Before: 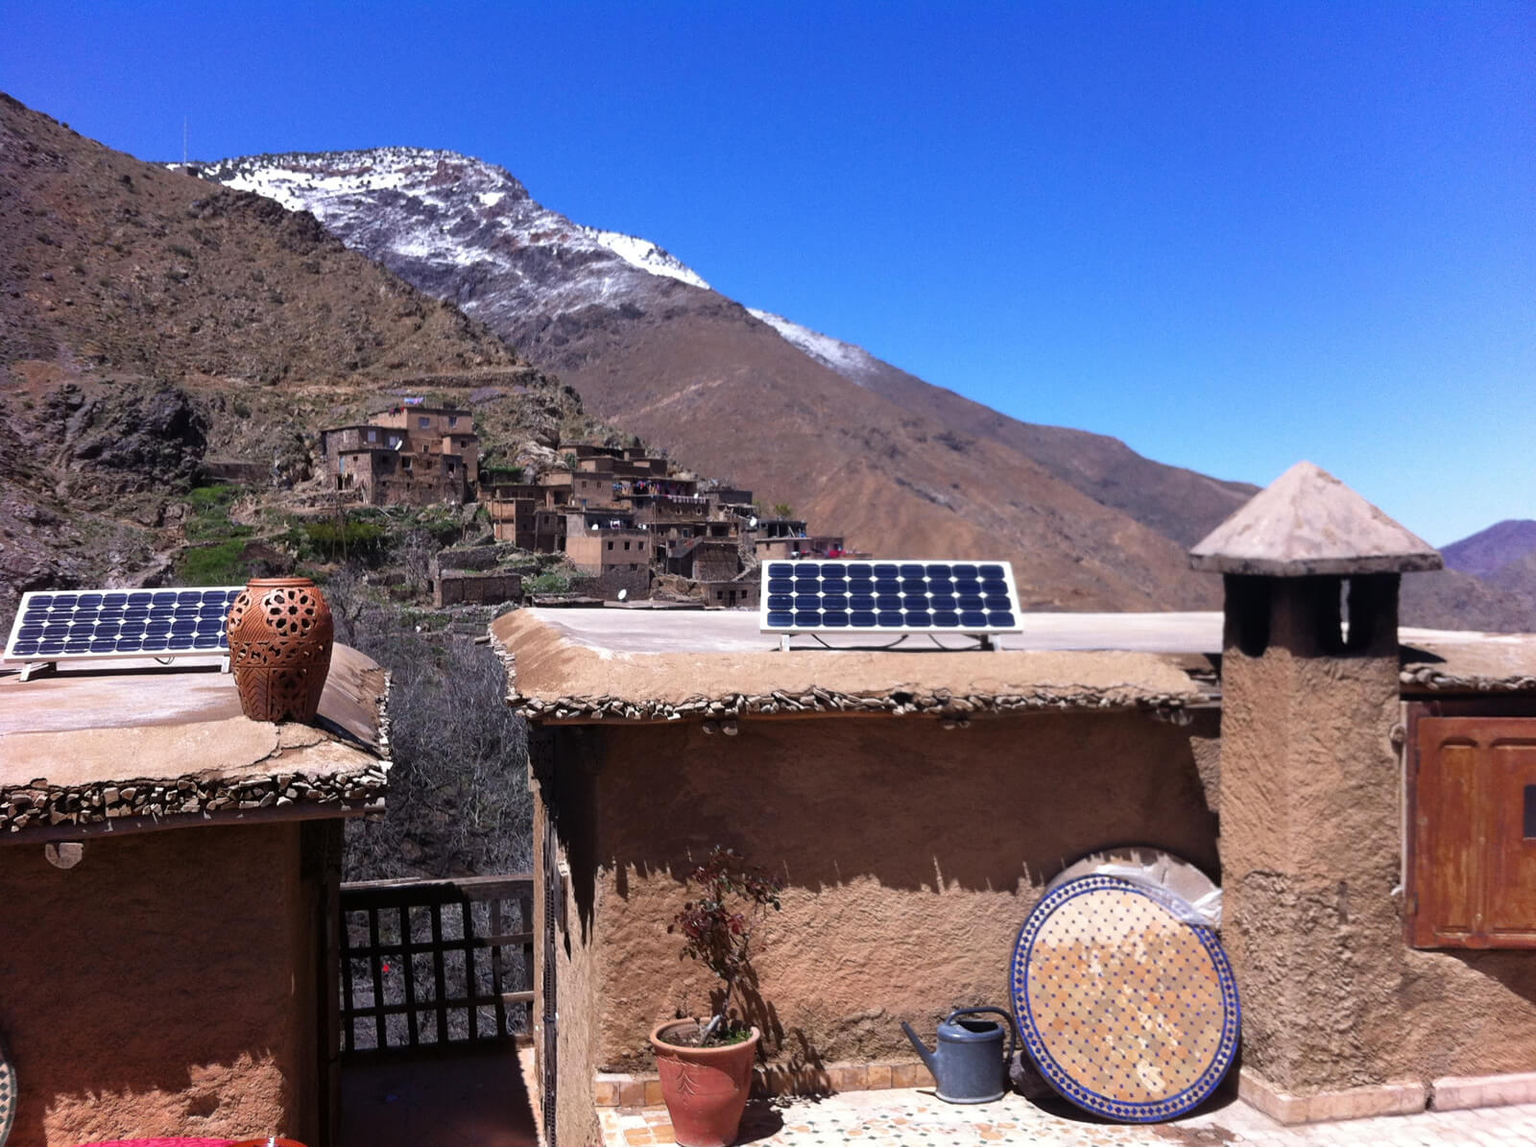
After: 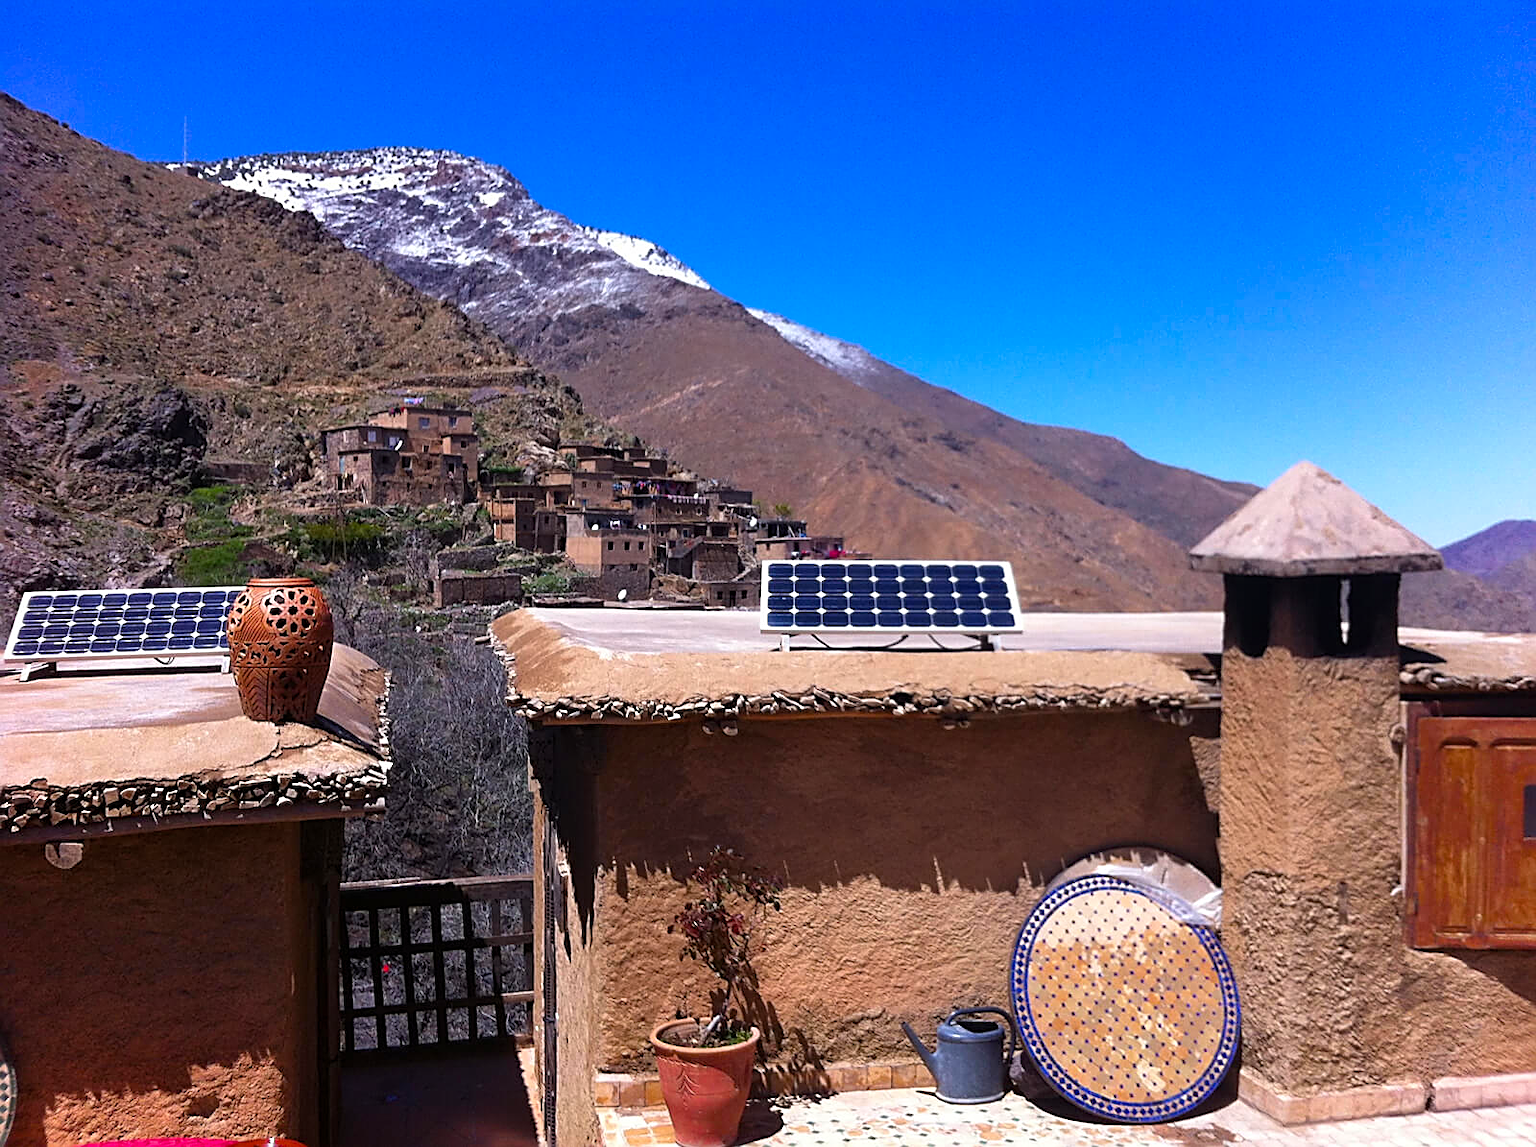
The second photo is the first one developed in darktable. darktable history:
sharpen: amount 0.75
color balance rgb: perceptual saturation grading › global saturation 25%, global vibrance 20%
